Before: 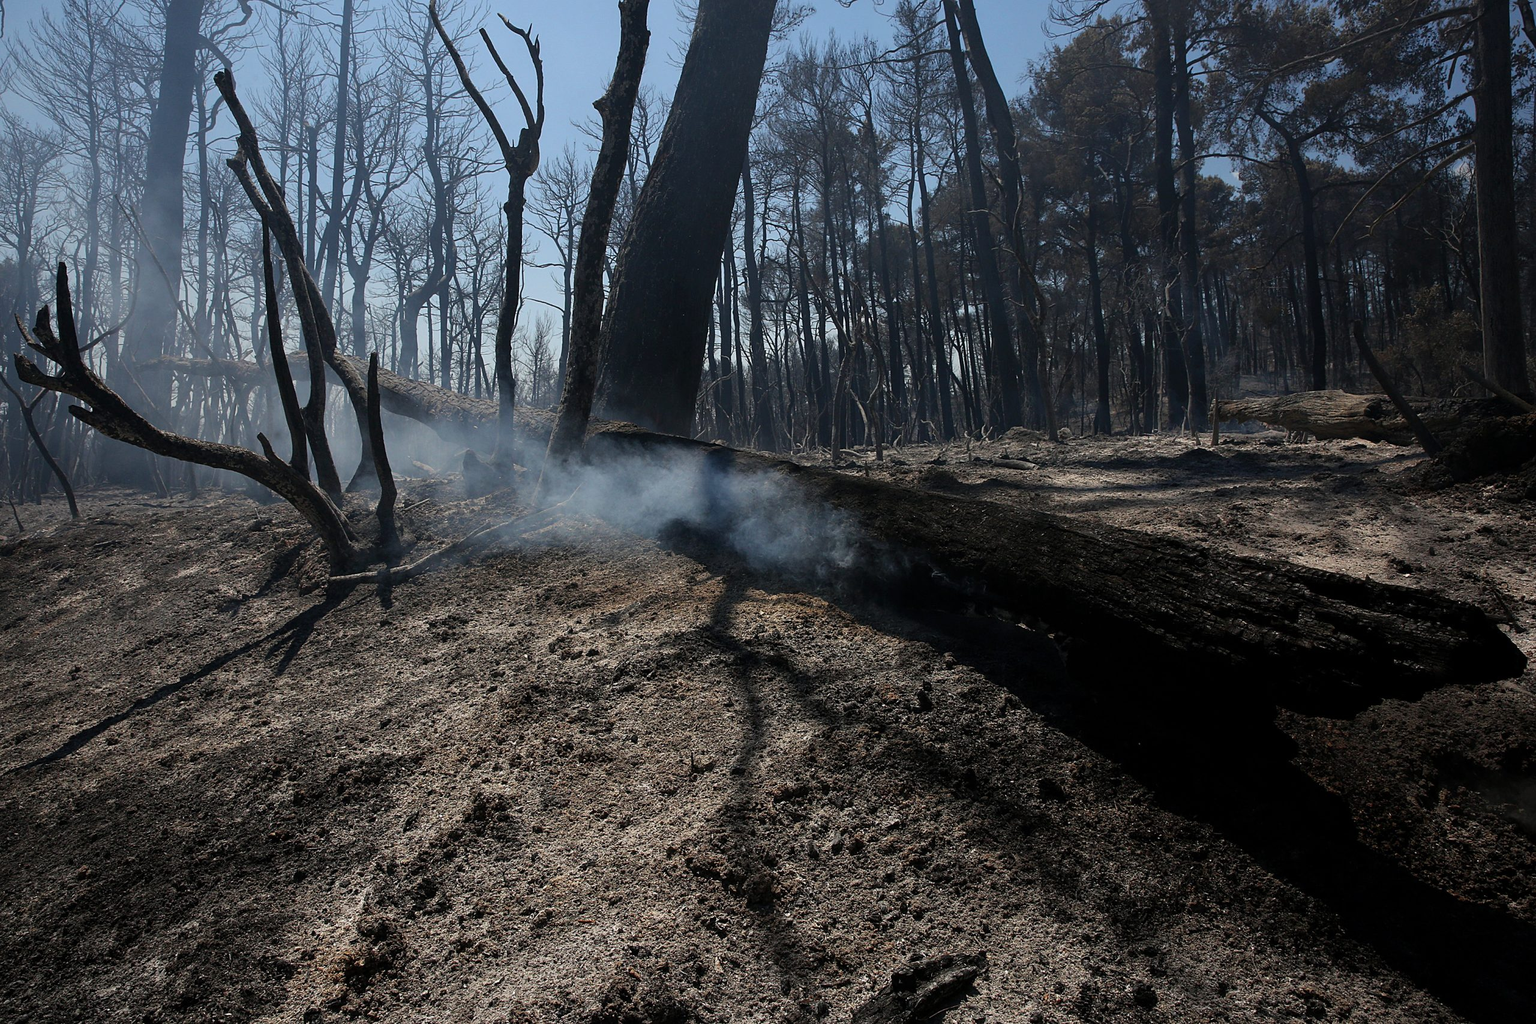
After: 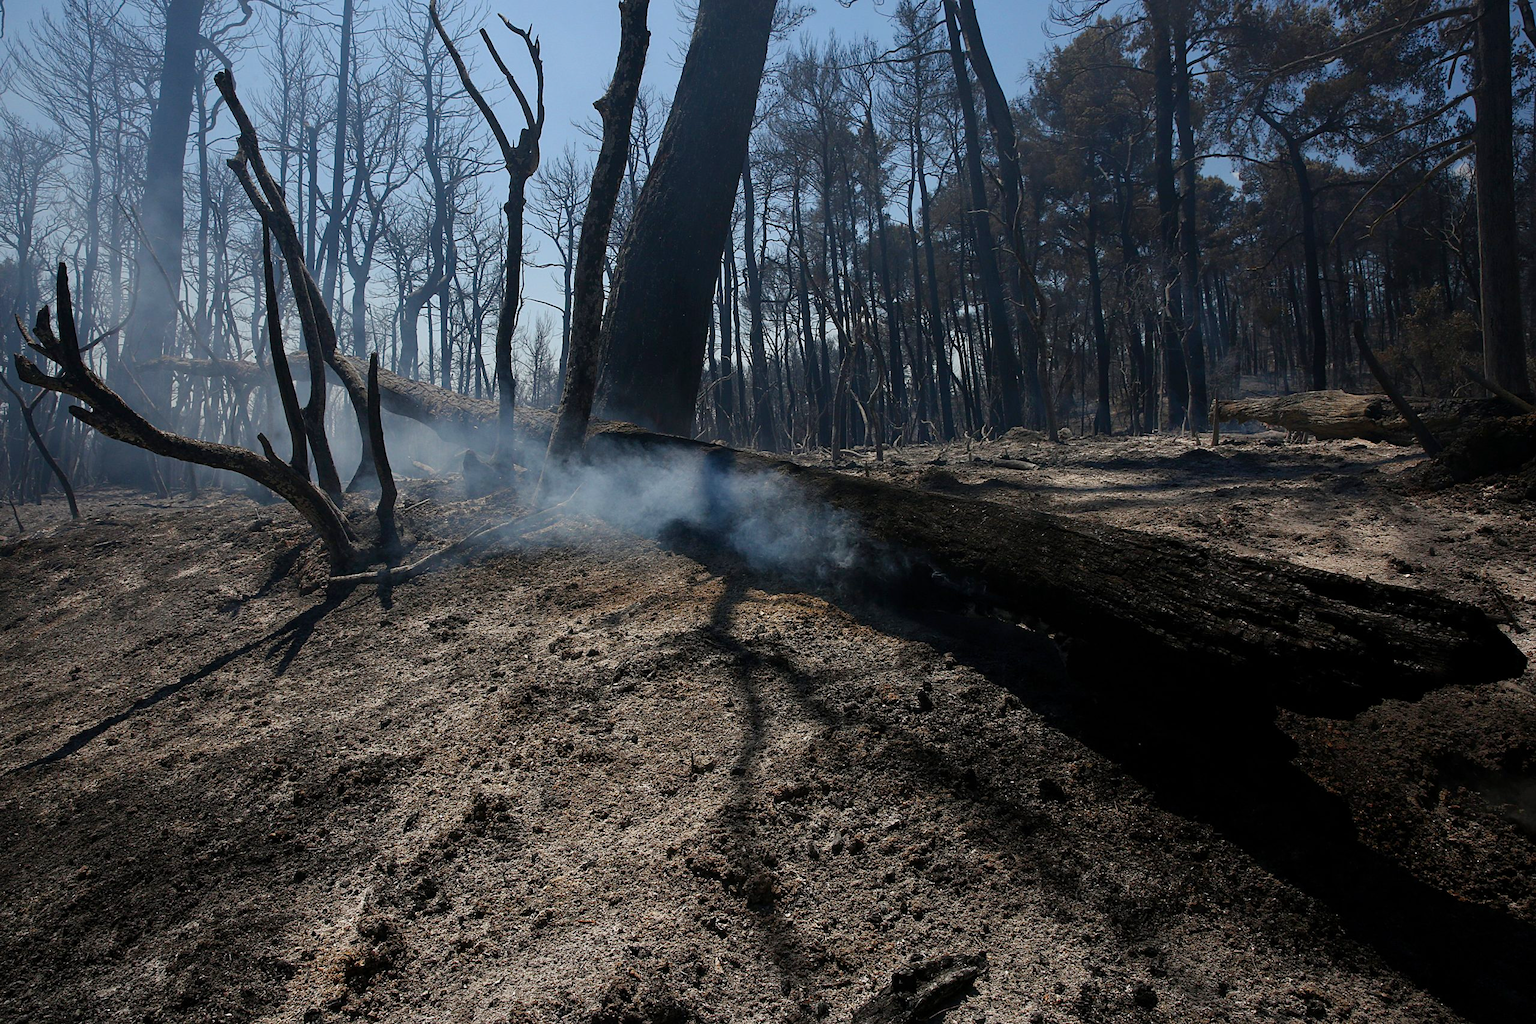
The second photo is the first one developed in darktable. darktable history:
color balance rgb: perceptual saturation grading › global saturation 20%, perceptual saturation grading › highlights -25%, perceptual saturation grading › shadows 25%
